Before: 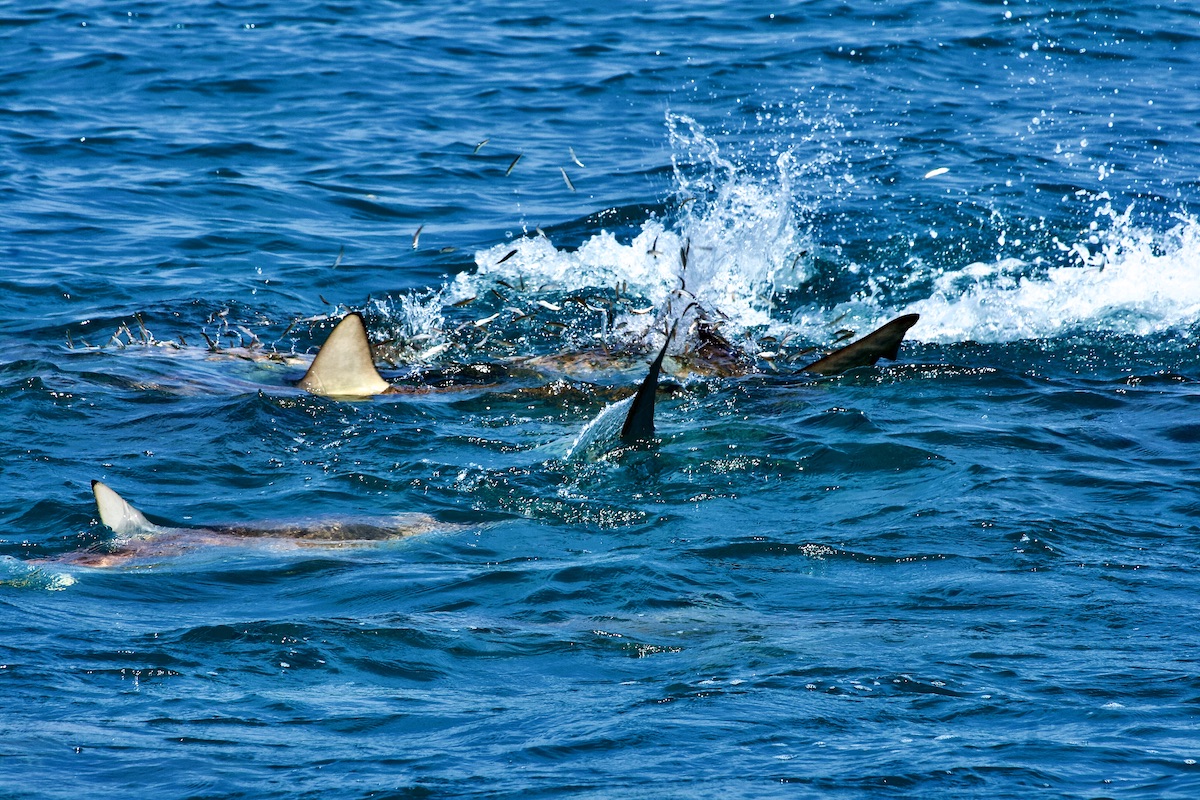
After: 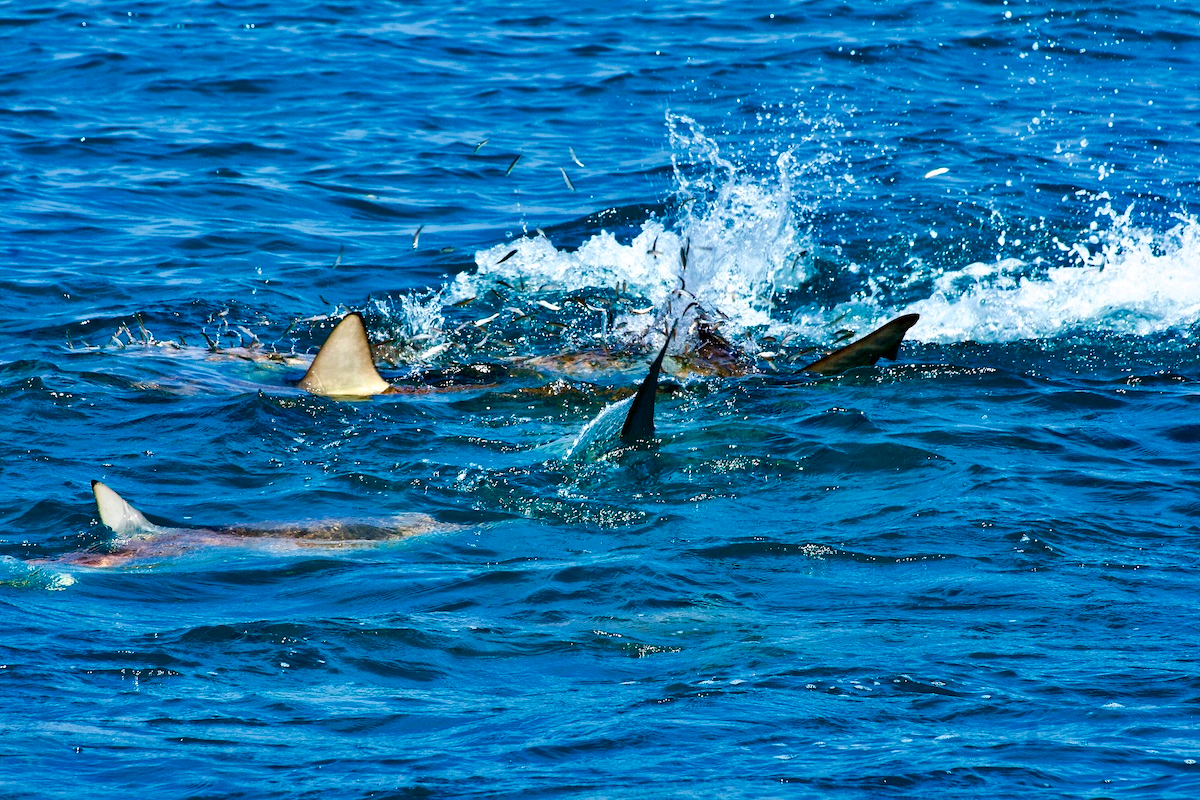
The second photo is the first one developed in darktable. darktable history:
color balance rgb: shadows lift › chroma 1.012%, shadows lift › hue 241.59°, perceptual saturation grading › global saturation 20.495%, perceptual saturation grading › highlights -19.978%, perceptual saturation grading › shadows 29.586%
